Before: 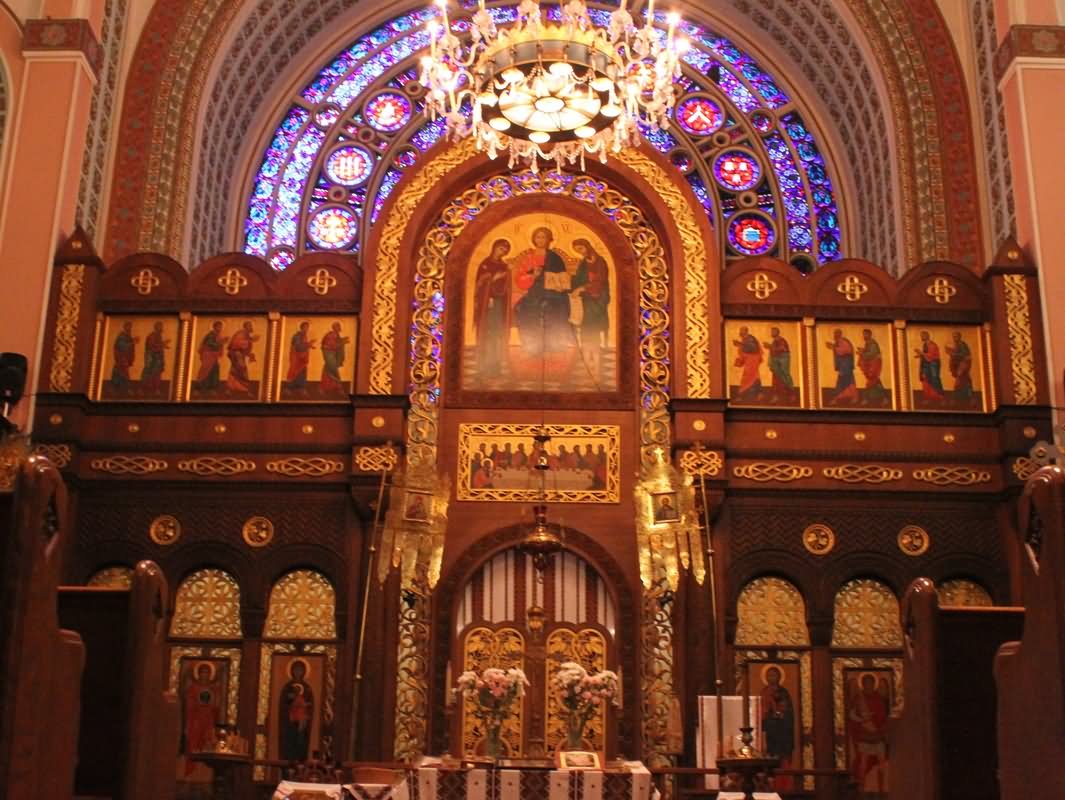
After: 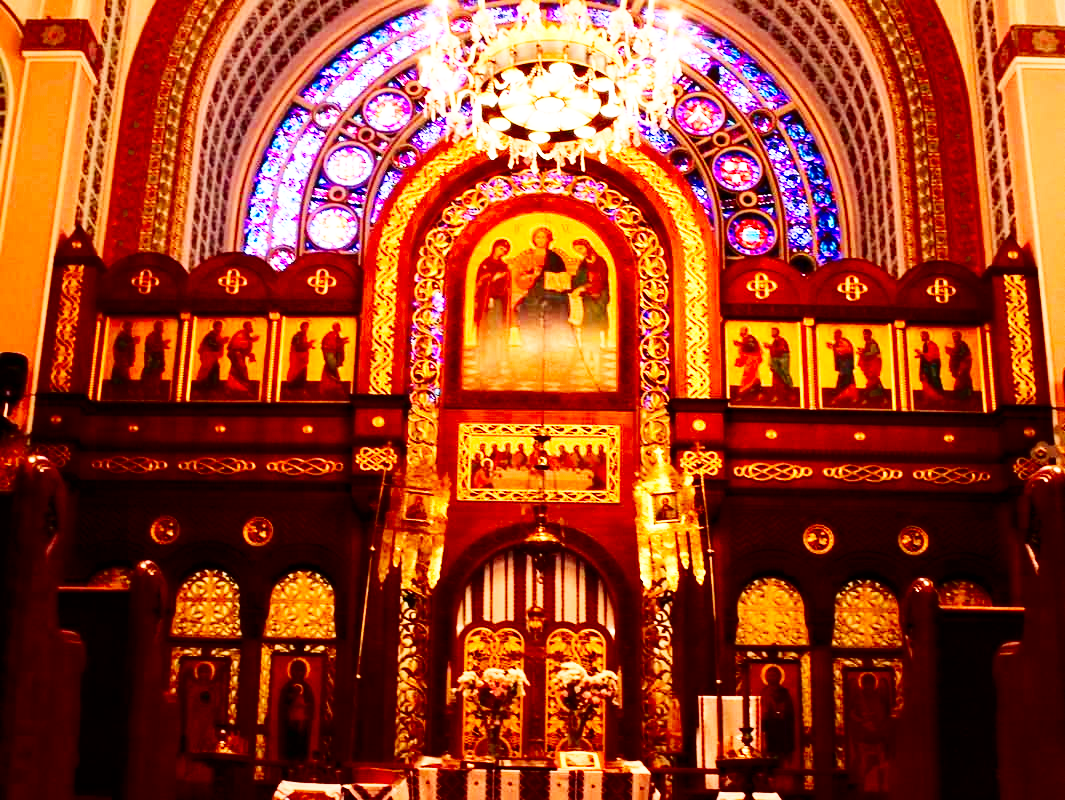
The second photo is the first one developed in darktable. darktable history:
contrast brightness saturation: contrast 0.224, brightness -0.18, saturation 0.237
base curve: curves: ch0 [(0, 0) (0.007, 0.004) (0.027, 0.03) (0.046, 0.07) (0.207, 0.54) (0.442, 0.872) (0.673, 0.972) (1, 1)], preserve colors none
